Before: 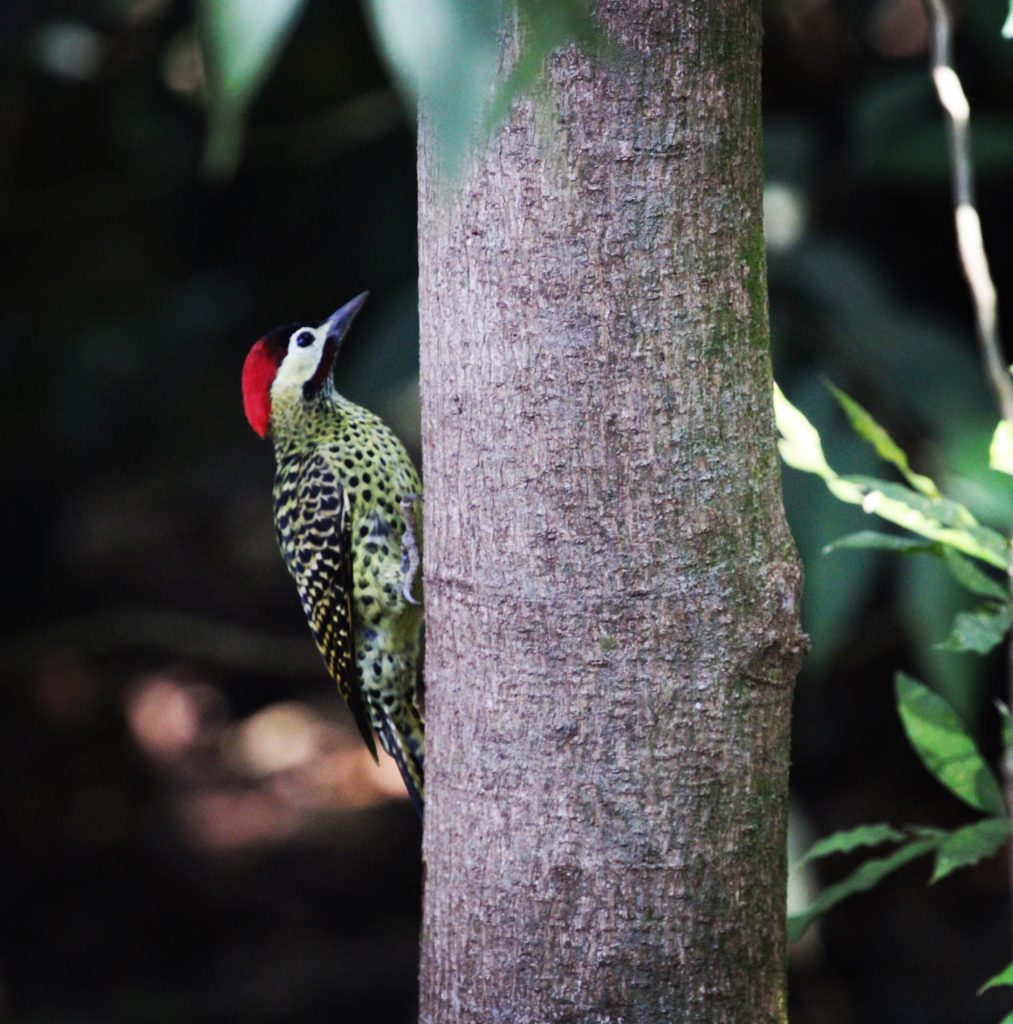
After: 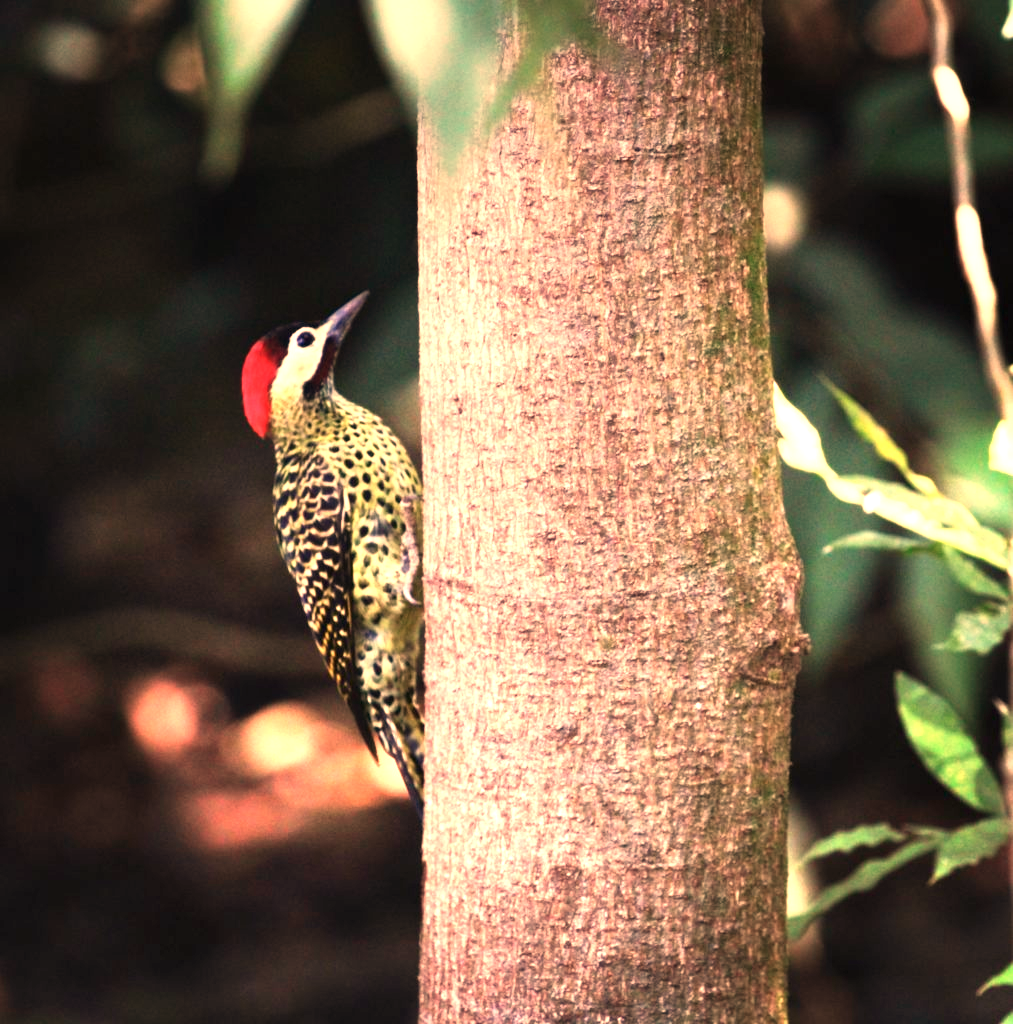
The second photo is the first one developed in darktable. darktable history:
white balance: red 1.467, blue 0.684
graduated density: on, module defaults
color calibration: illuminant custom, x 0.368, y 0.373, temperature 4330.32 K
exposure: black level correction 0, exposure 1.3 EV, compensate highlight preservation false
